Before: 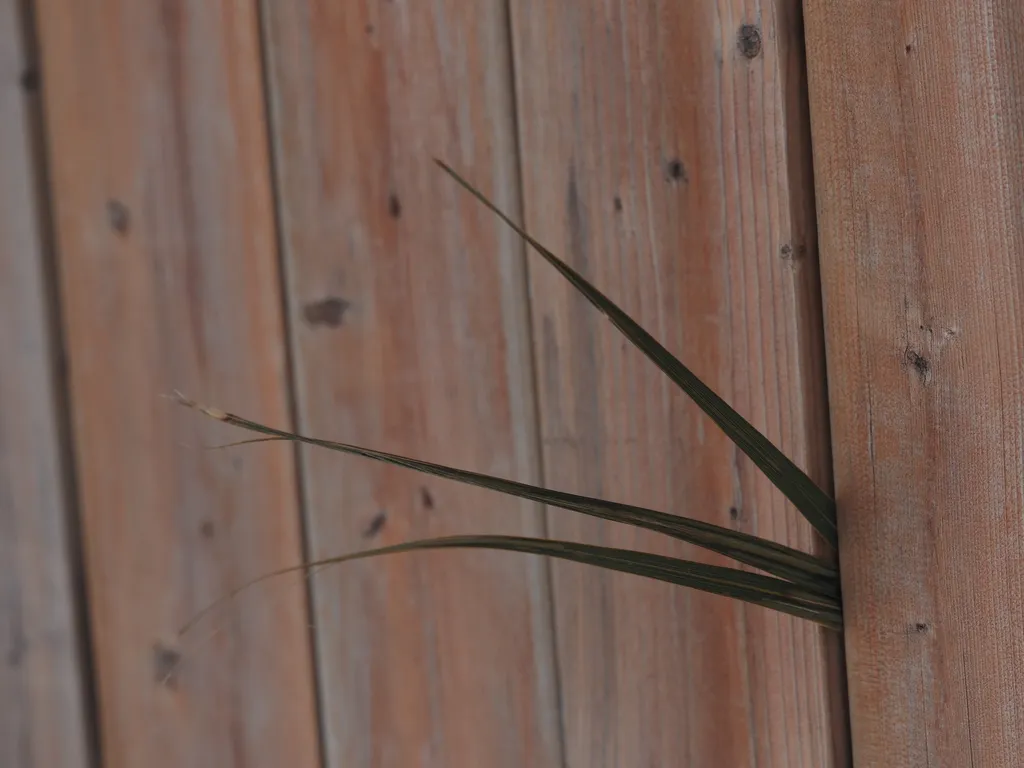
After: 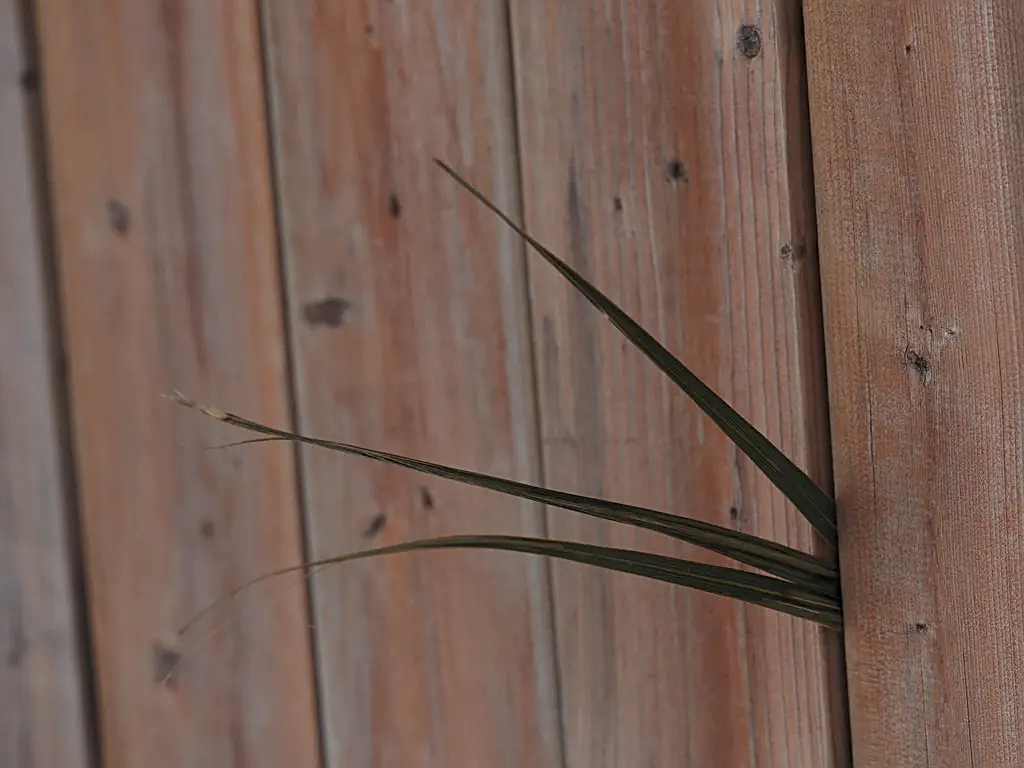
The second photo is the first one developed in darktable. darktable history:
sharpen: amount 0.593
local contrast: highlights 105%, shadows 98%, detail 119%, midtone range 0.2
